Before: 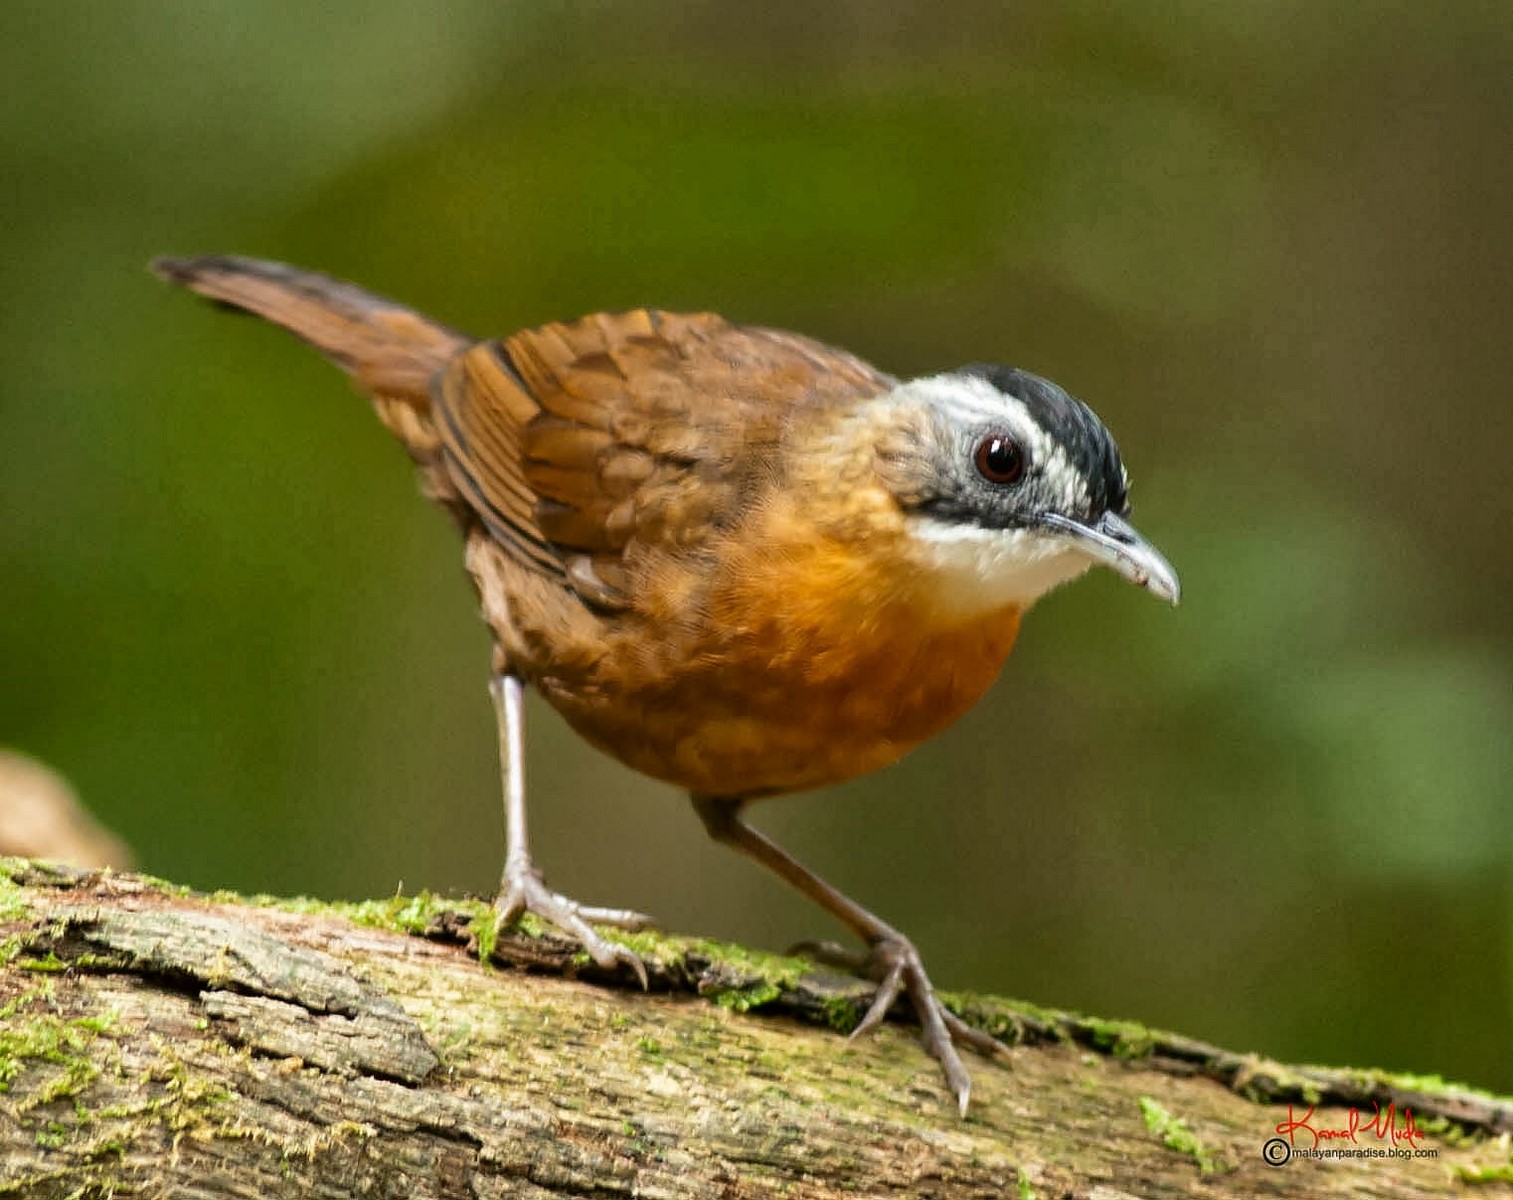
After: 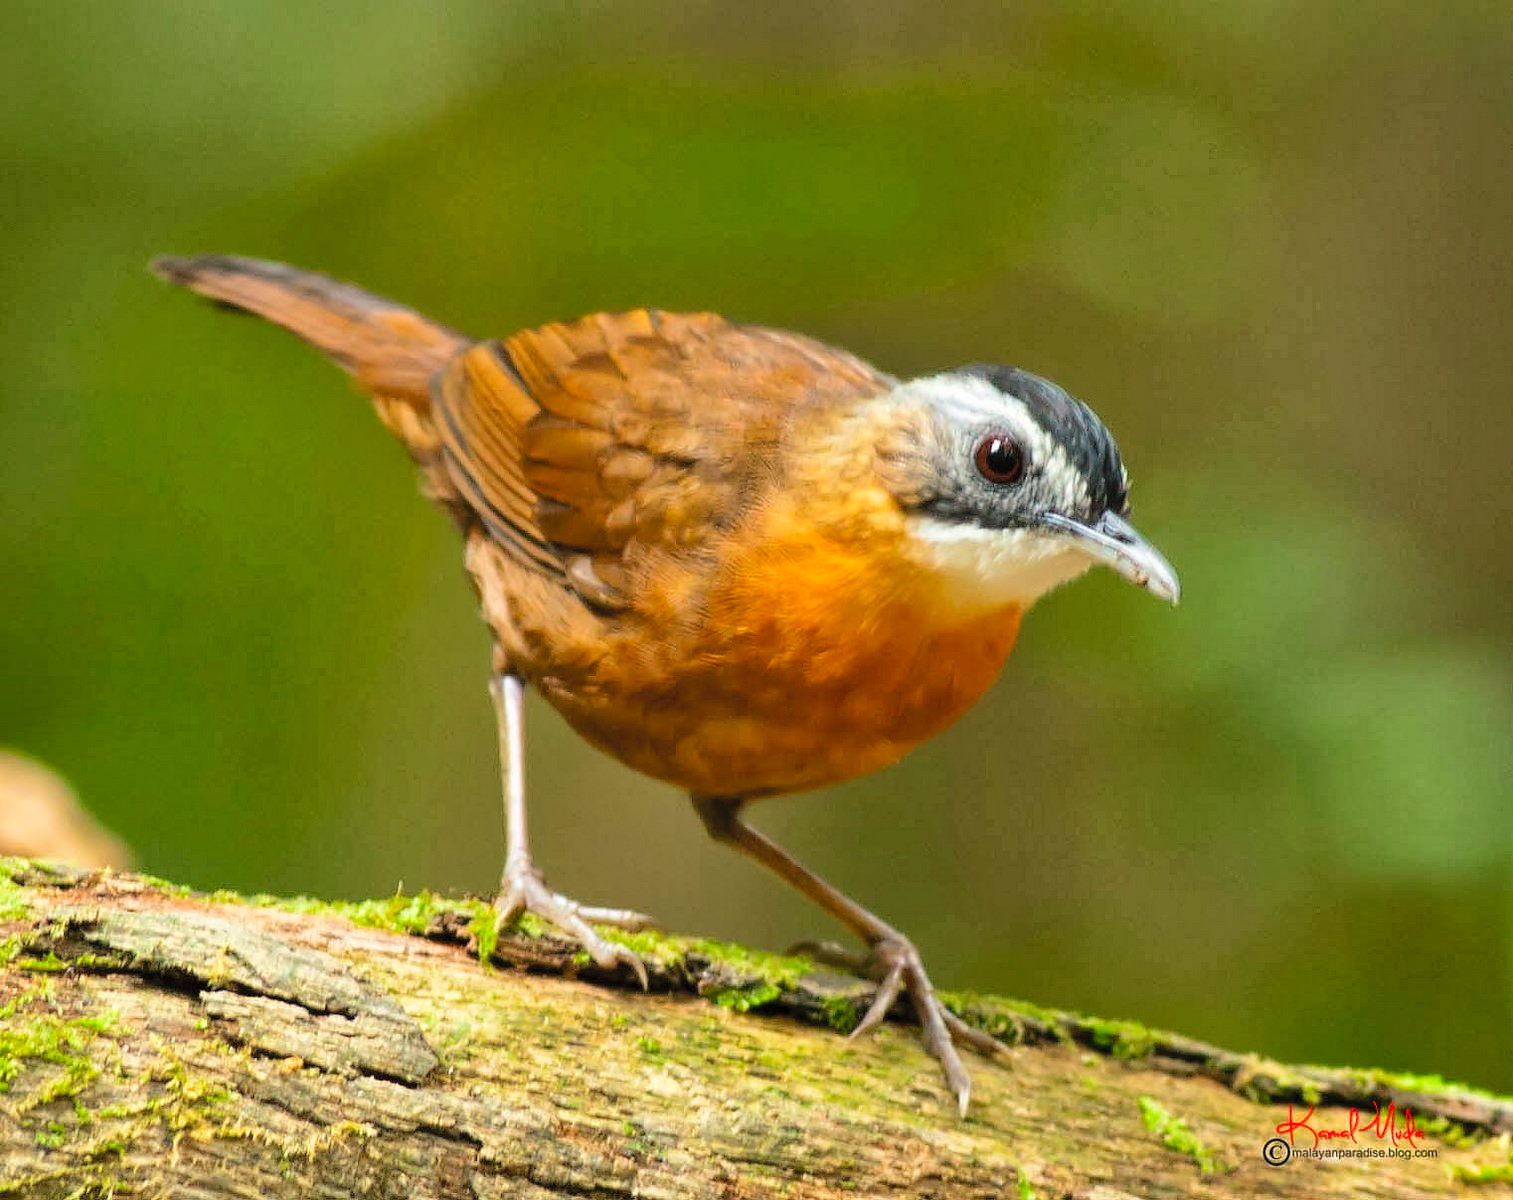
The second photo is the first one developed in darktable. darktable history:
color correction: highlights a* -0.225, highlights b* -0.123
contrast brightness saturation: contrast 0.065, brightness 0.175, saturation 0.398
